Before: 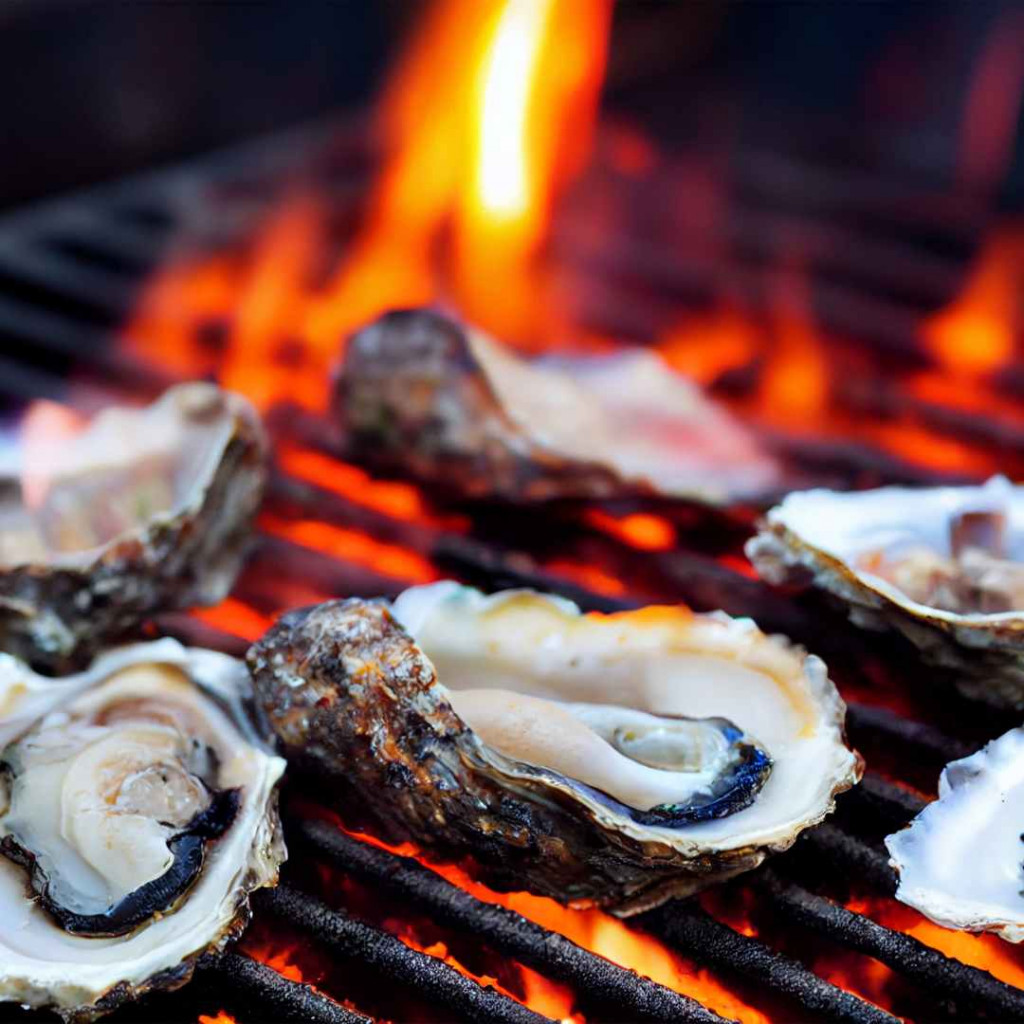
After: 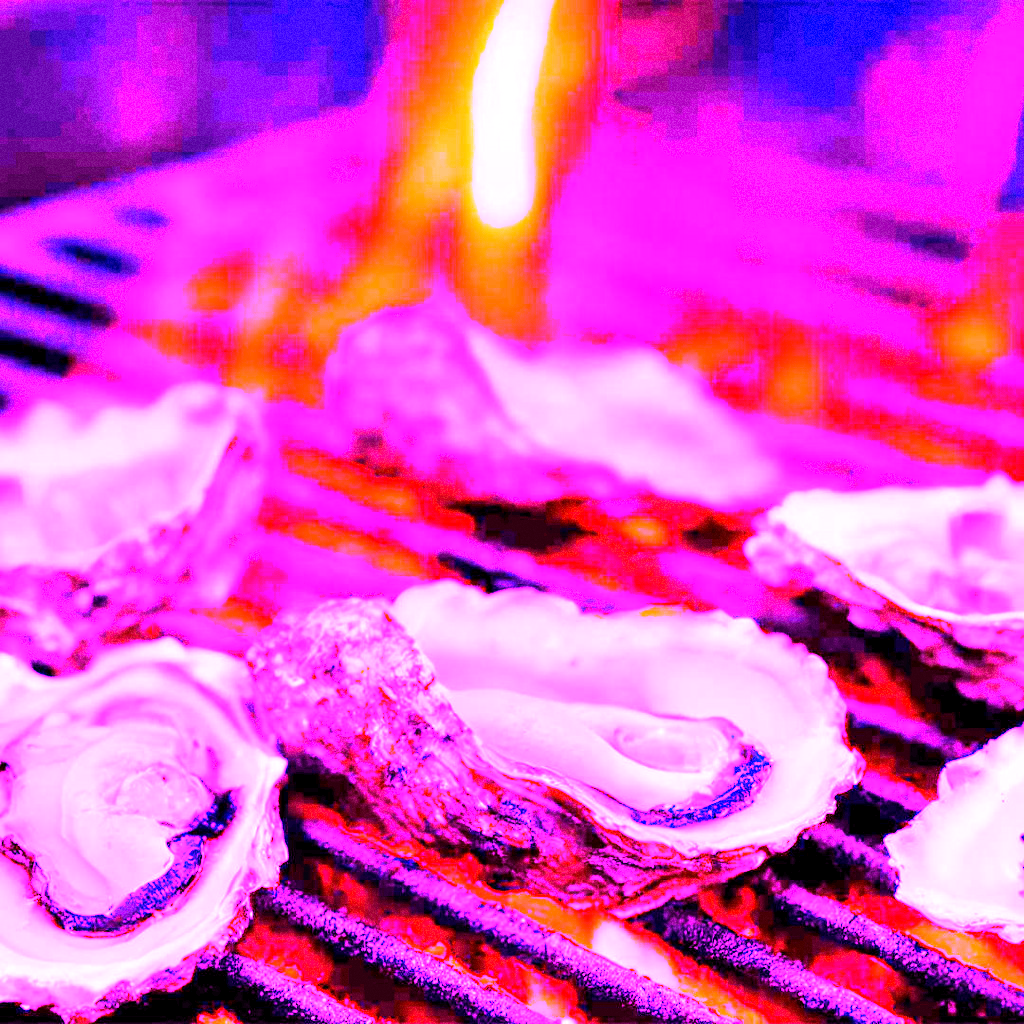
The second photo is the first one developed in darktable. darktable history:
white balance: red 8, blue 8
grain: coarseness 0.09 ISO
